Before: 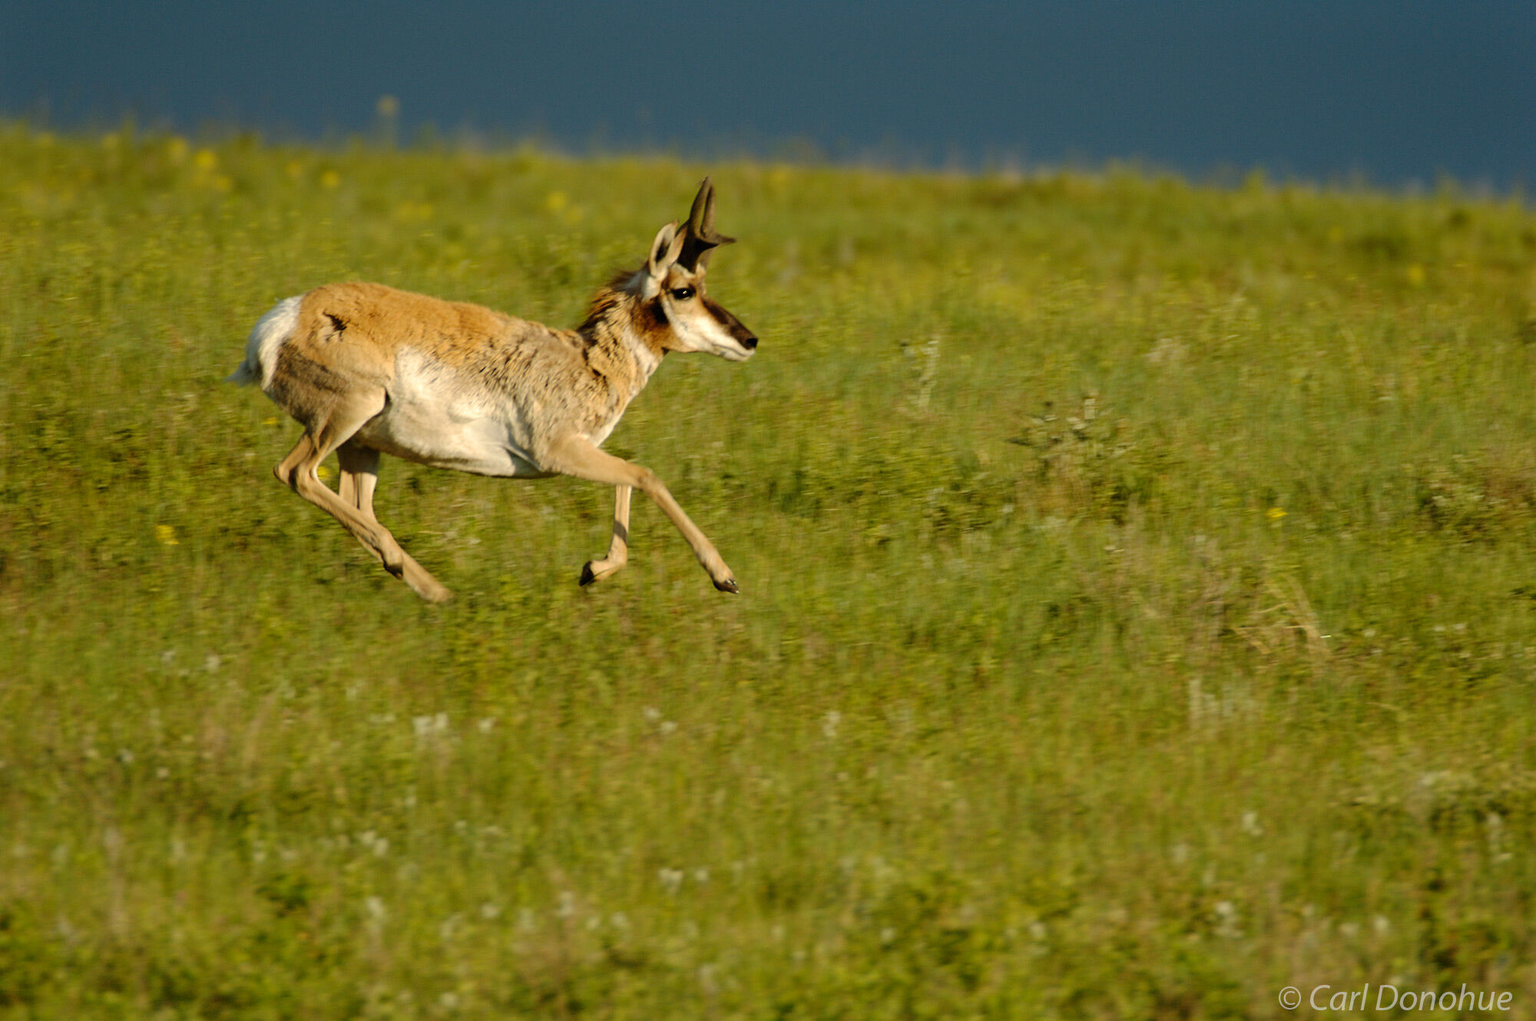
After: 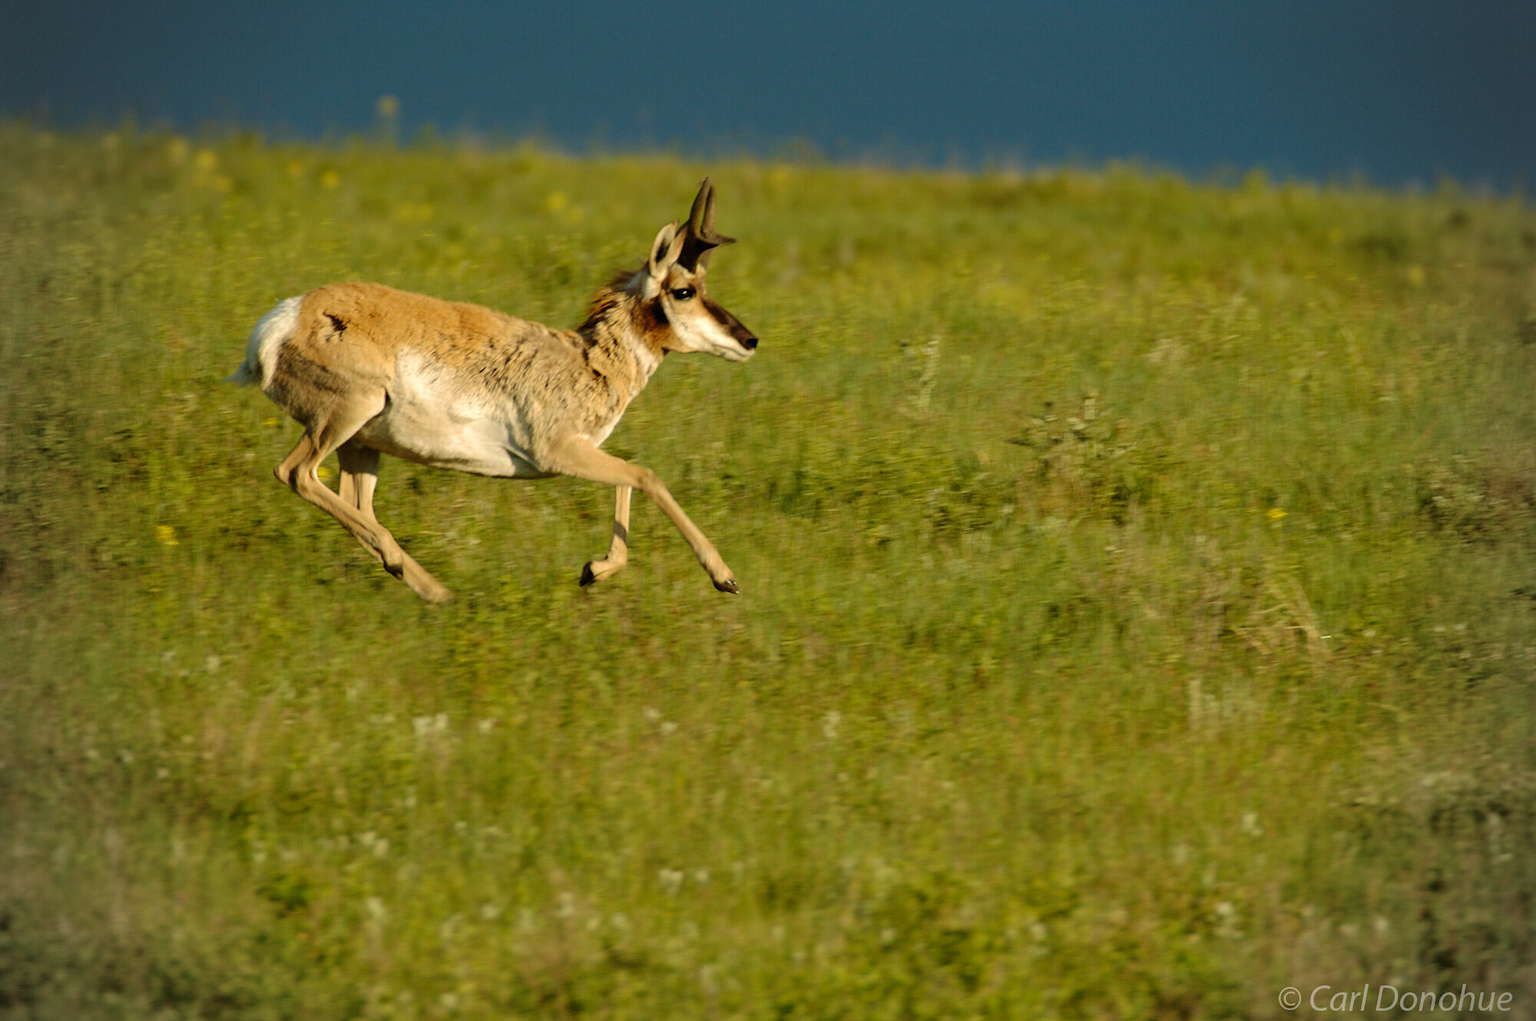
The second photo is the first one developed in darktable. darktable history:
vignetting: on, module defaults
velvia: on, module defaults
